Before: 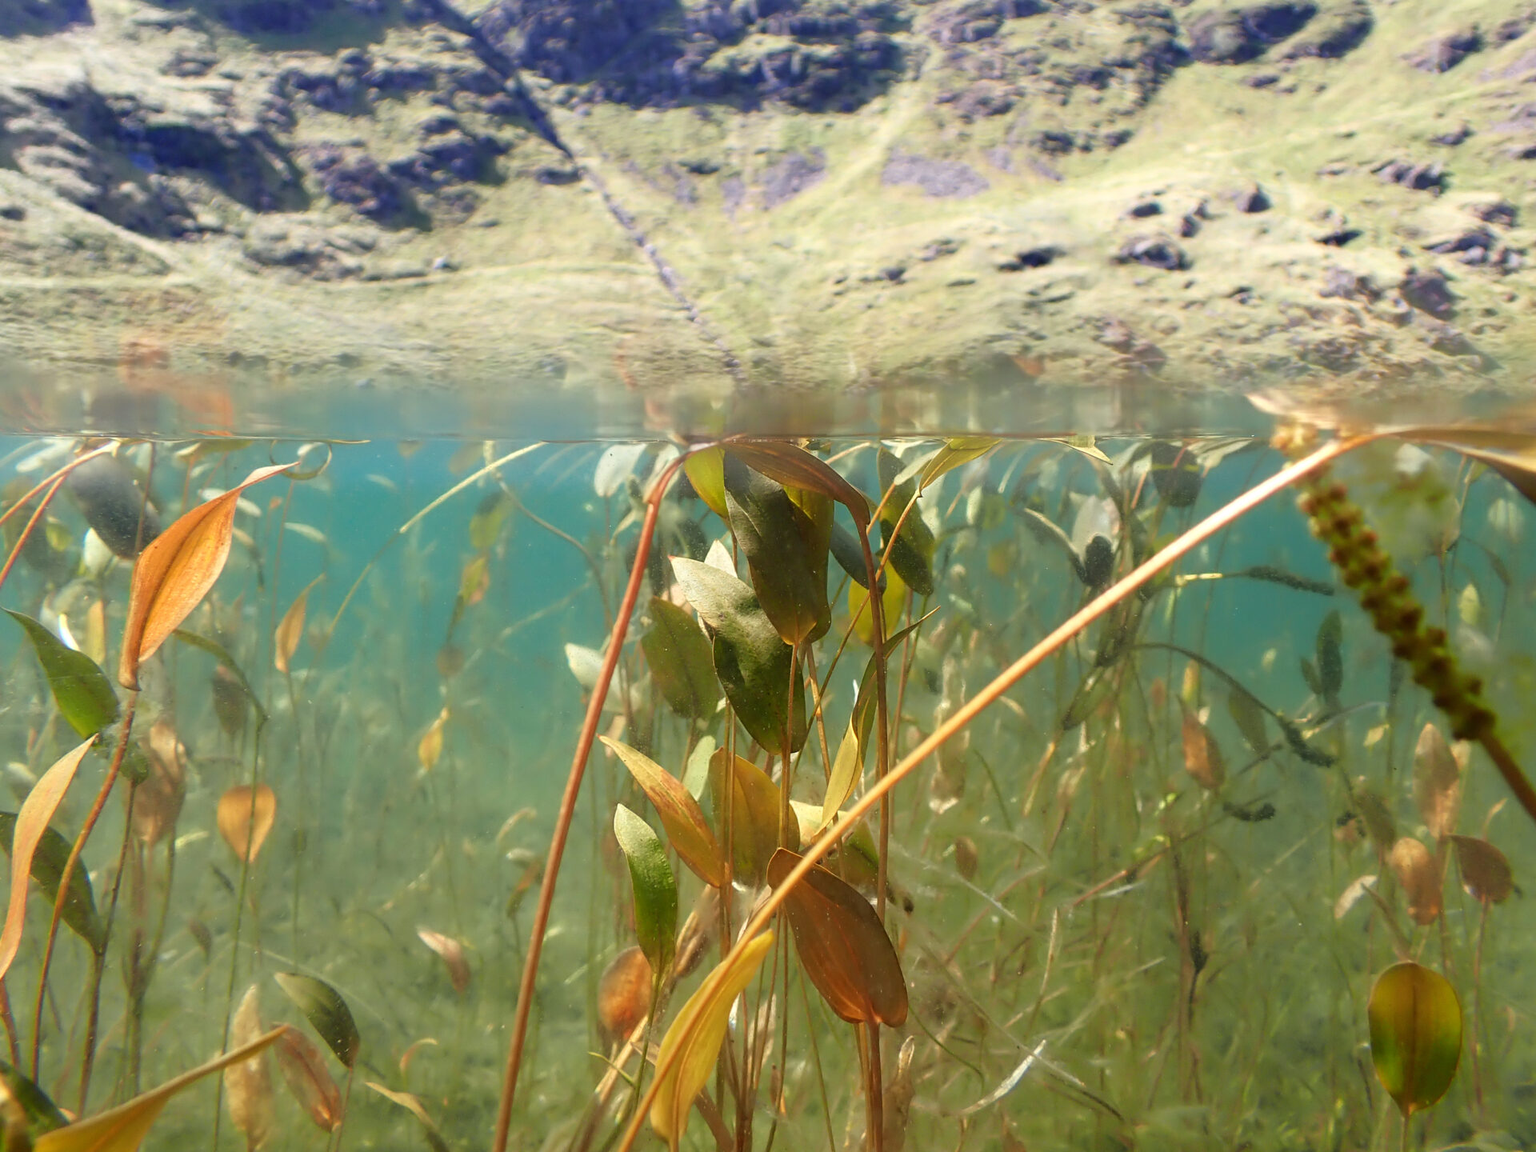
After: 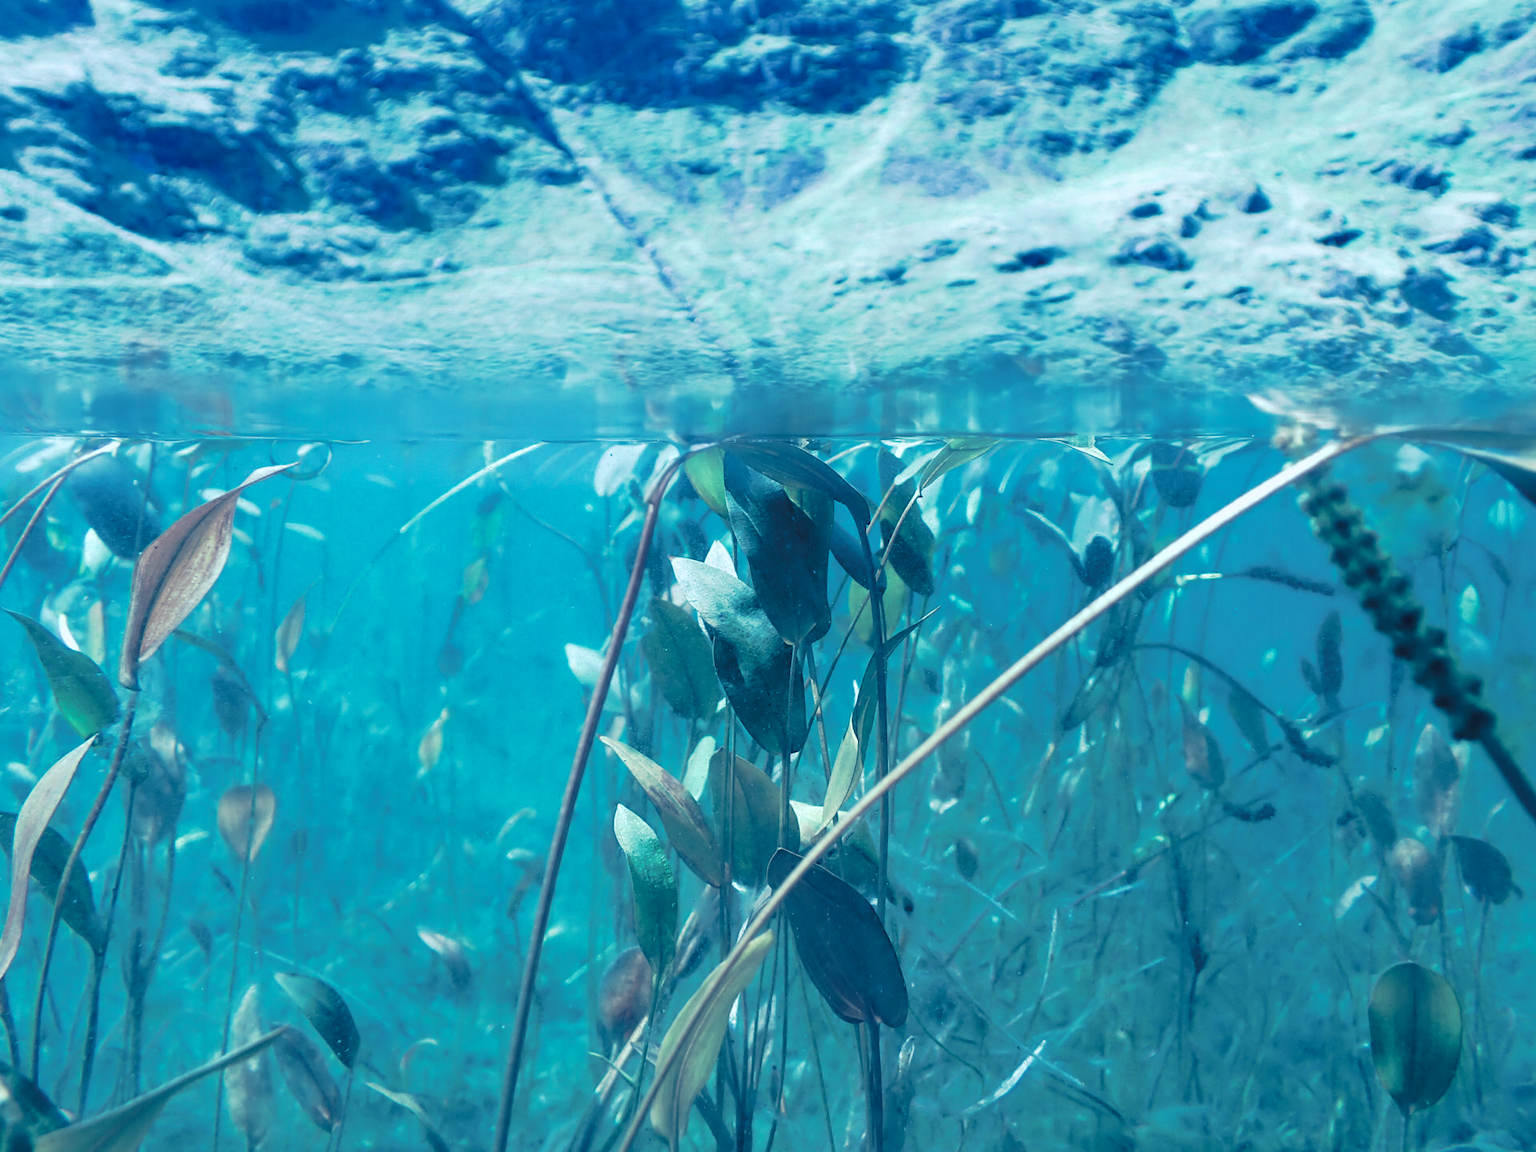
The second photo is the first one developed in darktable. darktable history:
tone curve: curves: ch0 [(0, 0) (0.003, 0.005) (0.011, 0.016) (0.025, 0.036) (0.044, 0.071) (0.069, 0.112) (0.1, 0.149) (0.136, 0.187) (0.177, 0.228) (0.224, 0.272) (0.277, 0.32) (0.335, 0.374) (0.399, 0.429) (0.468, 0.479) (0.543, 0.538) (0.623, 0.609) (0.709, 0.697) (0.801, 0.789) (0.898, 0.876) (1, 1)], preserve colors none
color look up table: target L [99.8, 101.52, 100.38, 95.27, 91.74, 84.54, 90.49, 73.72, 80.52, 67.69, 83.29, 64.46, 44.44, 35.22, 8.658, 200.62, 73.45, 61.61, 51.99, 53.19, 33.46, 36.59, 18.67, 27.73, 14.58, 3.437, 12.39, 0.049, 86.87, 61.04, 55.13, 38.88, 37.89, 54.27, 36.14, 24.65, 14.36, 42.27, 44.51, 10.75, 12.15, 3.111, 98.78, 94.31, 82.94, 86.63, 86.59, 61.22, 22.32], target a [-11.21, -3.447, -10.08, -28.6, -48.07, -47.67, -60.05, -33.76, -51.8, -38.73, -52.89, -34.29, -34.7, -14.53, -3.879, 0, -2.574, 8.891, 13.8, -15.58, 24.47, -7.284, 17.09, -2.284, 14.9, 10.67, -1.9, 0.319, -0.298, 8.13, 21.73, 28.92, 7.756, -0.741, 13.67, 37.1, 35.24, -6.087, -18.83, 29.22, 37.31, 12.9, -17.36, -11.09, -14.68, -32.57, -47.38, -25.85, 4.557], target b [-2.946, 0.799, -2.549, 19.85, -15.01, -9.457, 11.76, -23.62, 9.356, -5.494, -1.877, -22.58, -14.52, -34.88, -18.13, 0, -2.033, -25.32, -2.853, -26.35, -31.53, -19.64, -50.6, -45.95, -52.98, -32.09, -26.28, -1.26, -14.33, -40.5, -44.66, -47.88, -53.76, -58.15, -67.42, -79.4, -68.88, -54.03, -40.31, -65.72, -75.99, -36.74, -5.581, -12.42, -26.03, -23.33, -18.23, -36.44, -49.69], num patches 49
